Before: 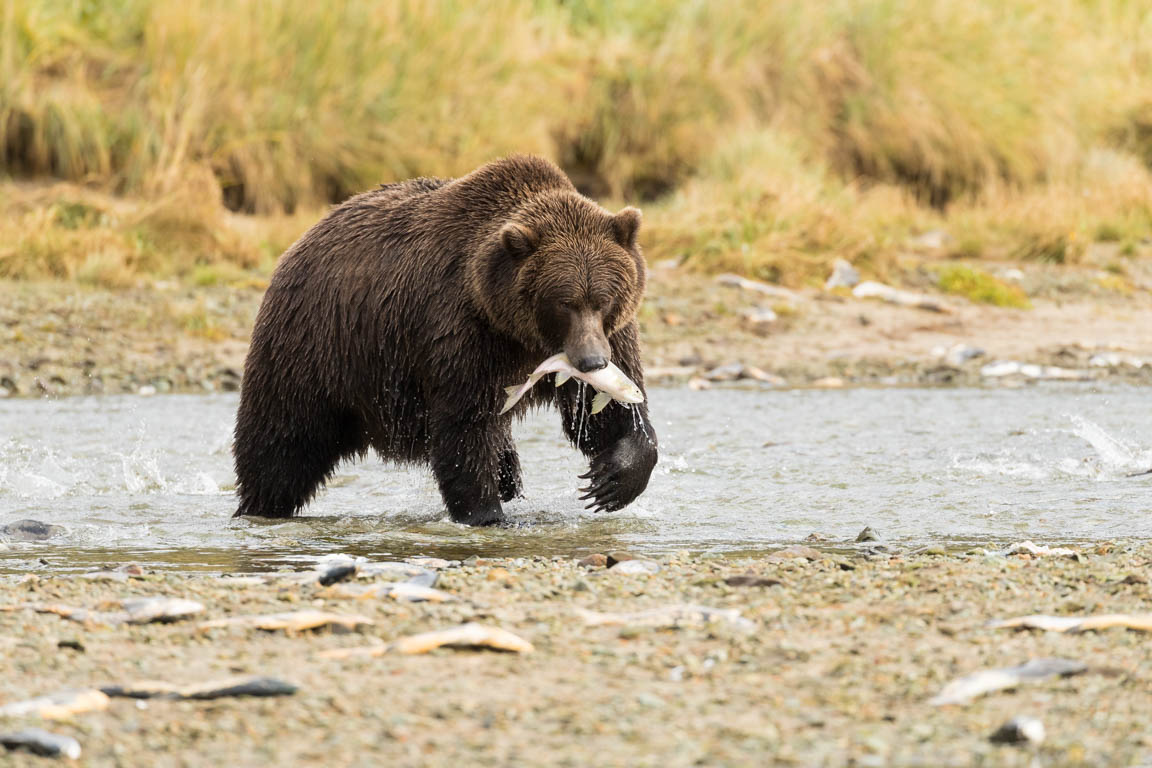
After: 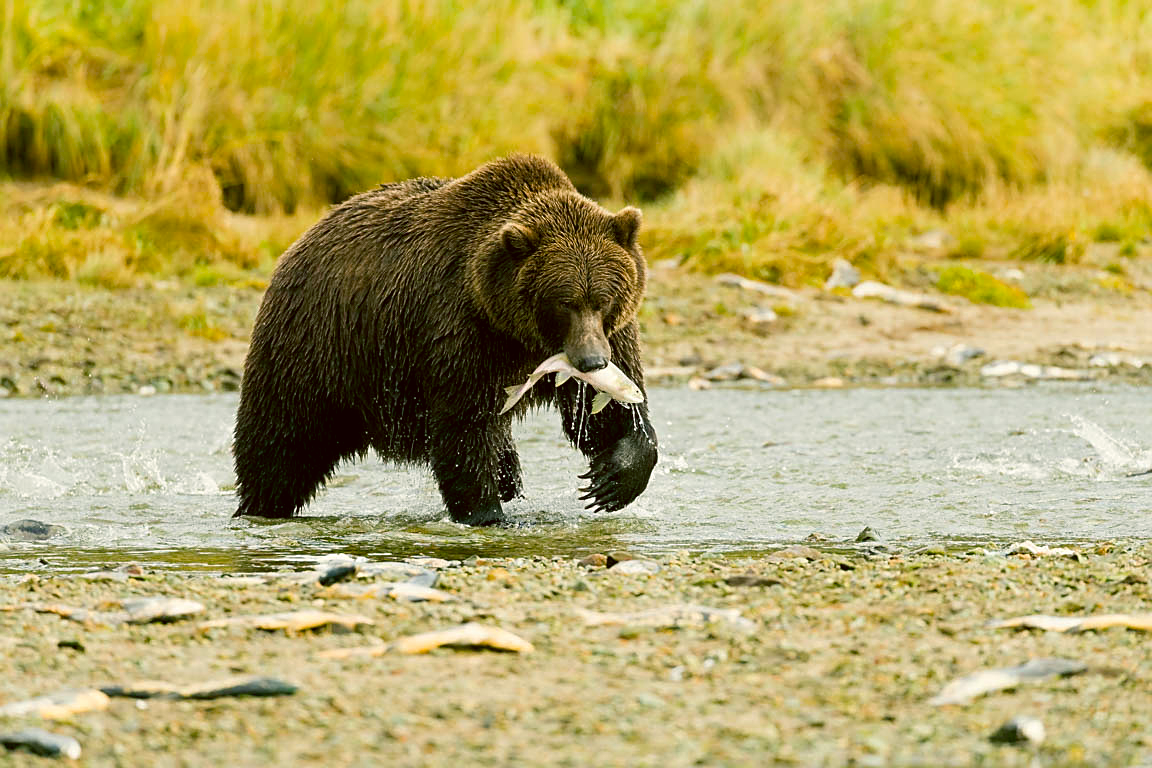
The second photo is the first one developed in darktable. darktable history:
color correction: highlights a* -1.47, highlights b* 10.3, shadows a* 0.639, shadows b* 19.95
color balance rgb: shadows lift › hue 85.79°, power › luminance -7.751%, power › chroma 2.272%, power › hue 223.27°, global offset › luminance -0.304%, global offset › hue 259.77°, linear chroma grading › global chroma 23.261%, perceptual saturation grading › global saturation 34.682%, perceptual saturation grading › highlights -29.896%, perceptual saturation grading › shadows 34.773%
sharpen: on, module defaults
